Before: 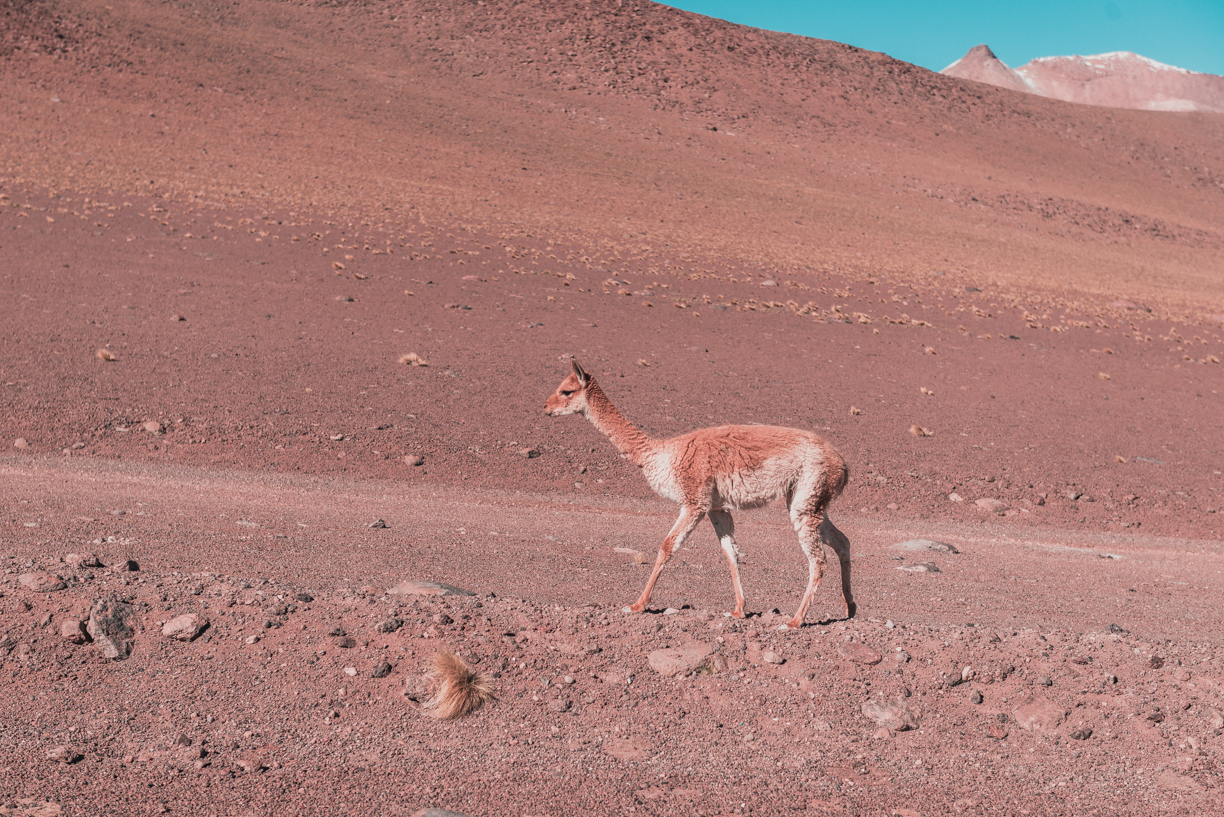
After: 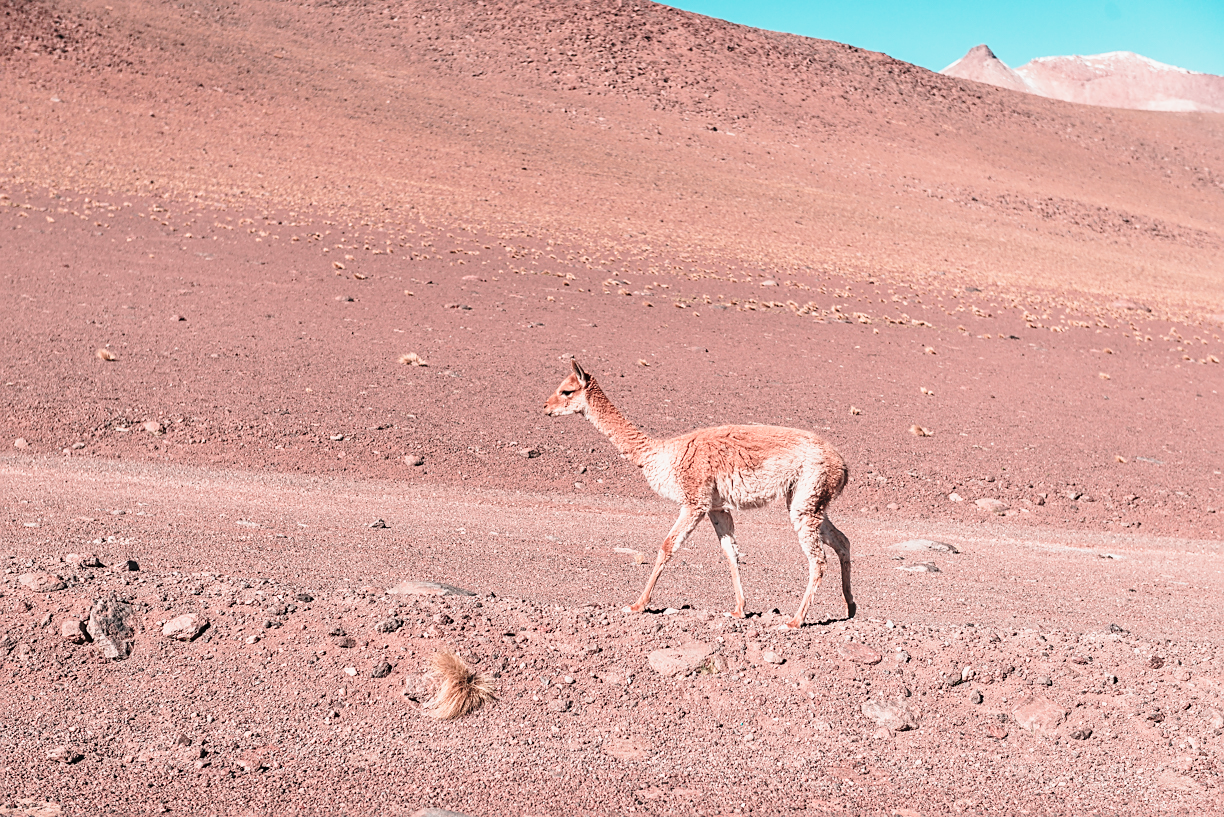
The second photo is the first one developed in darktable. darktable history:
sharpen: on, module defaults
base curve: curves: ch0 [(0, 0) (0.028, 0.03) (0.121, 0.232) (0.46, 0.748) (0.859, 0.968) (1, 1)], preserve colors none
local contrast: mode bilateral grid, contrast 15, coarseness 36, detail 104%, midtone range 0.2
